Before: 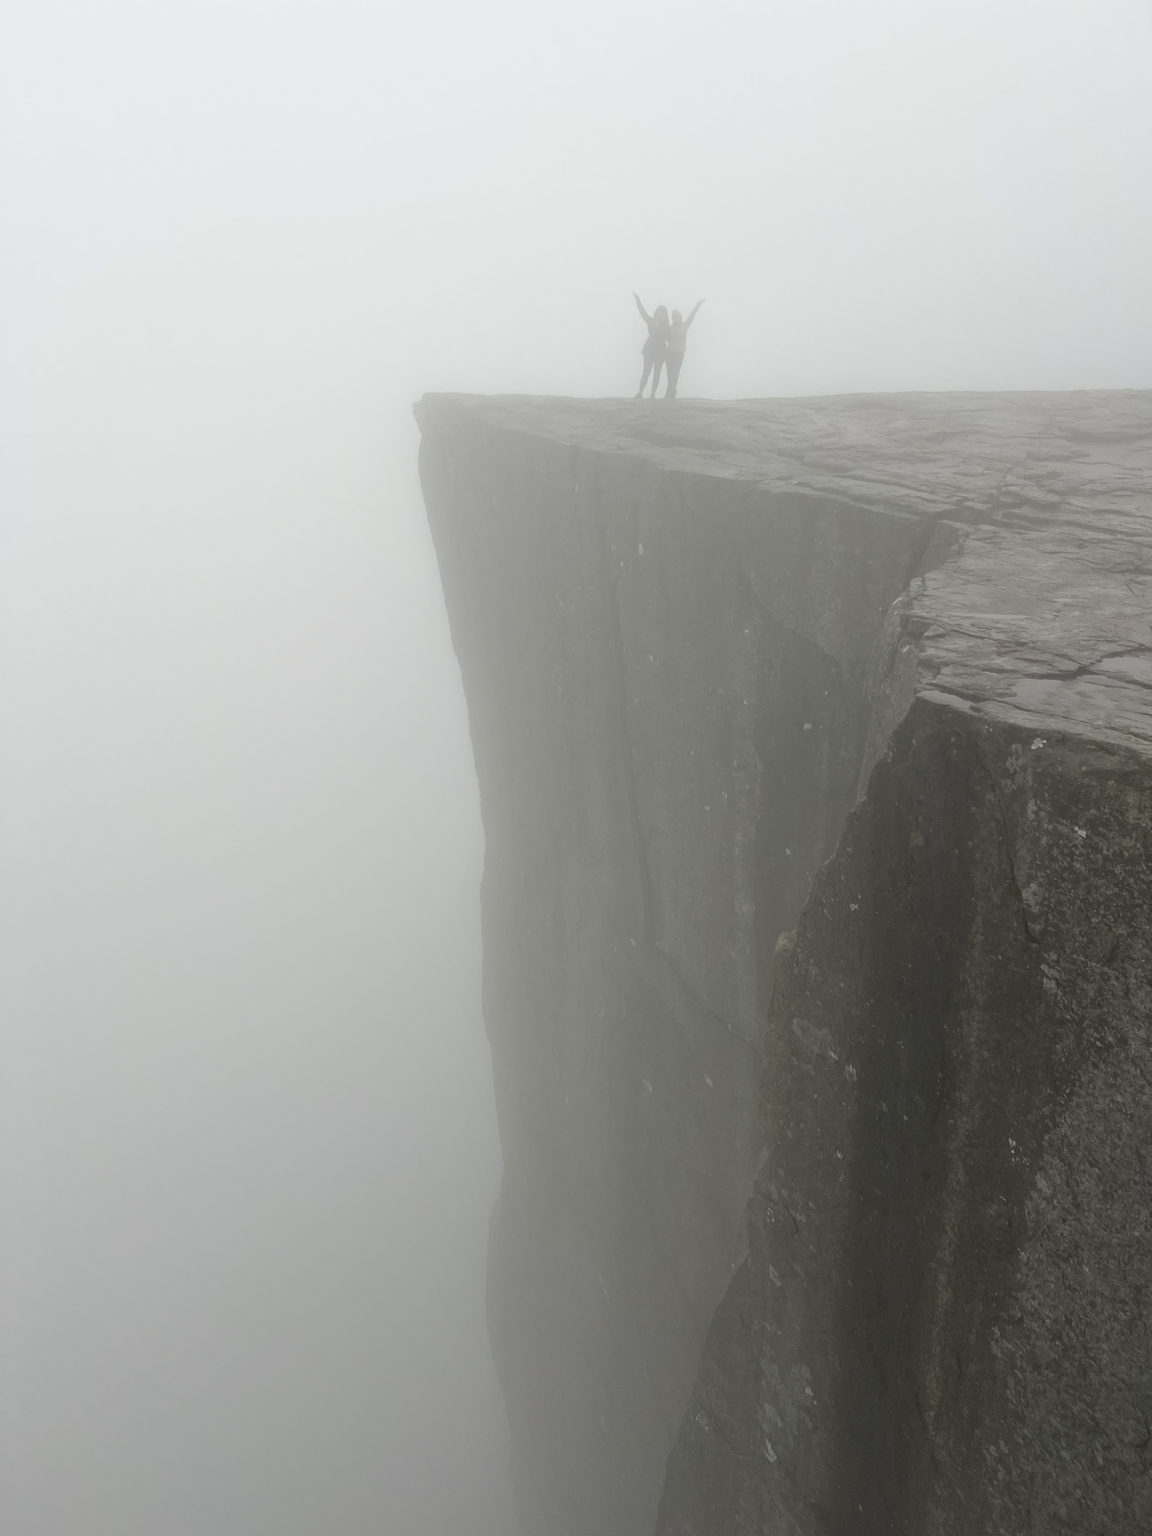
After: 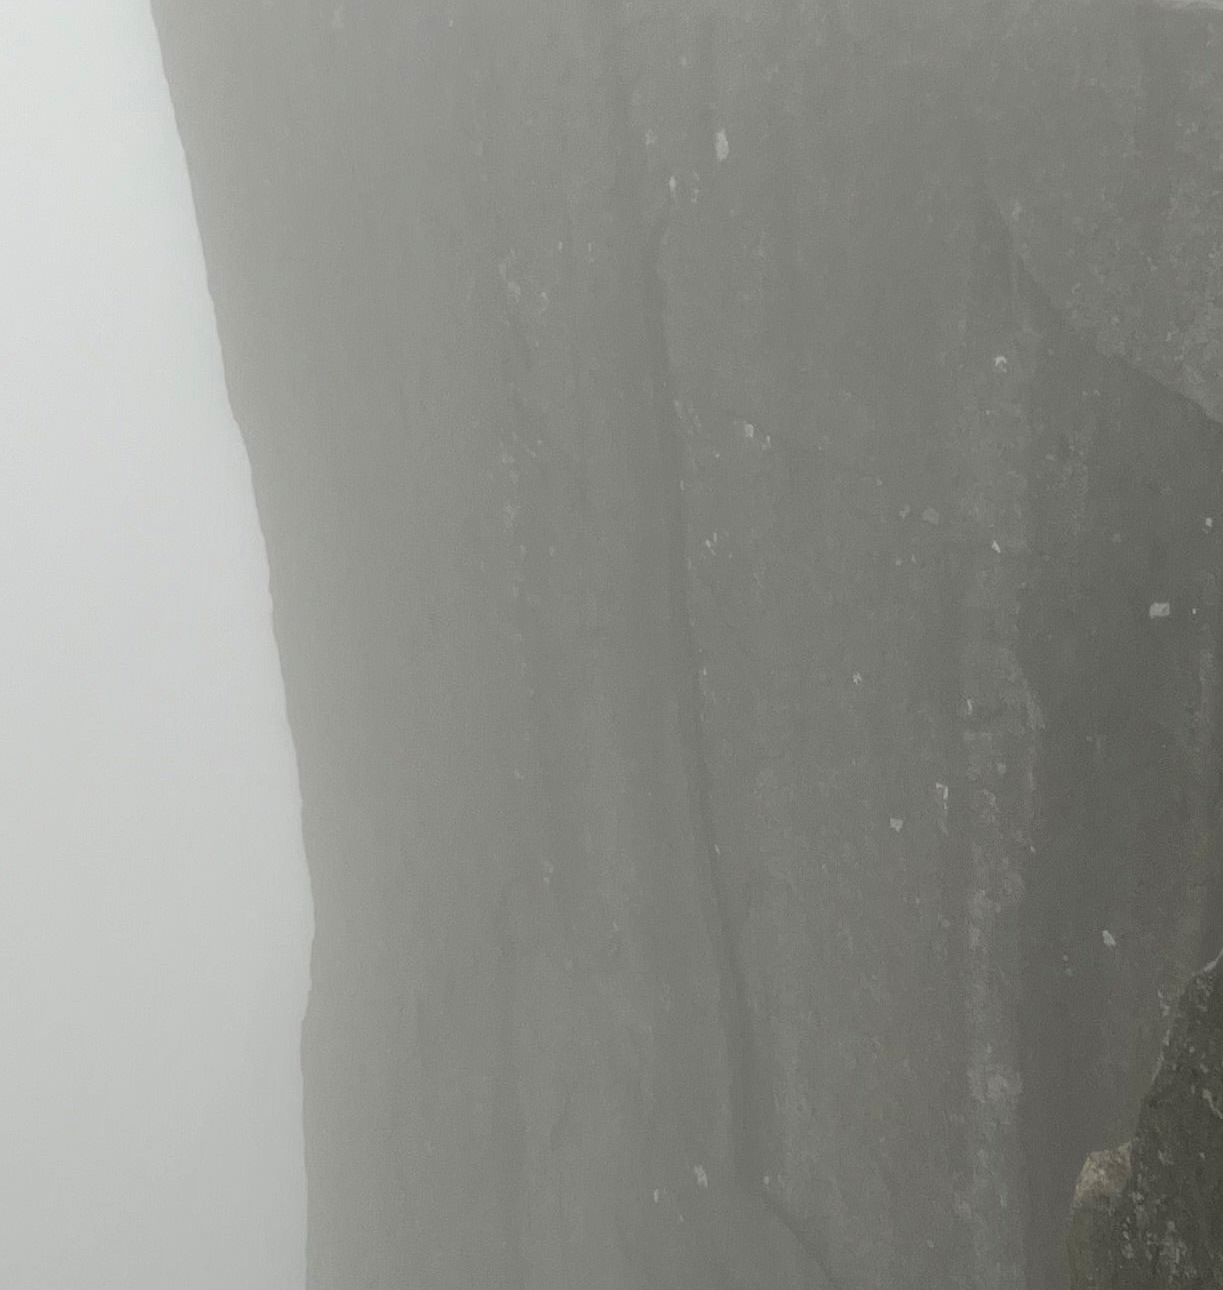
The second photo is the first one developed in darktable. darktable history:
exposure: compensate highlight preservation false
local contrast: highlights 61%, detail 143%, midtone range 0.428
crop: left 31.751%, top 32.172%, right 27.8%, bottom 35.83%
white balance: emerald 1
